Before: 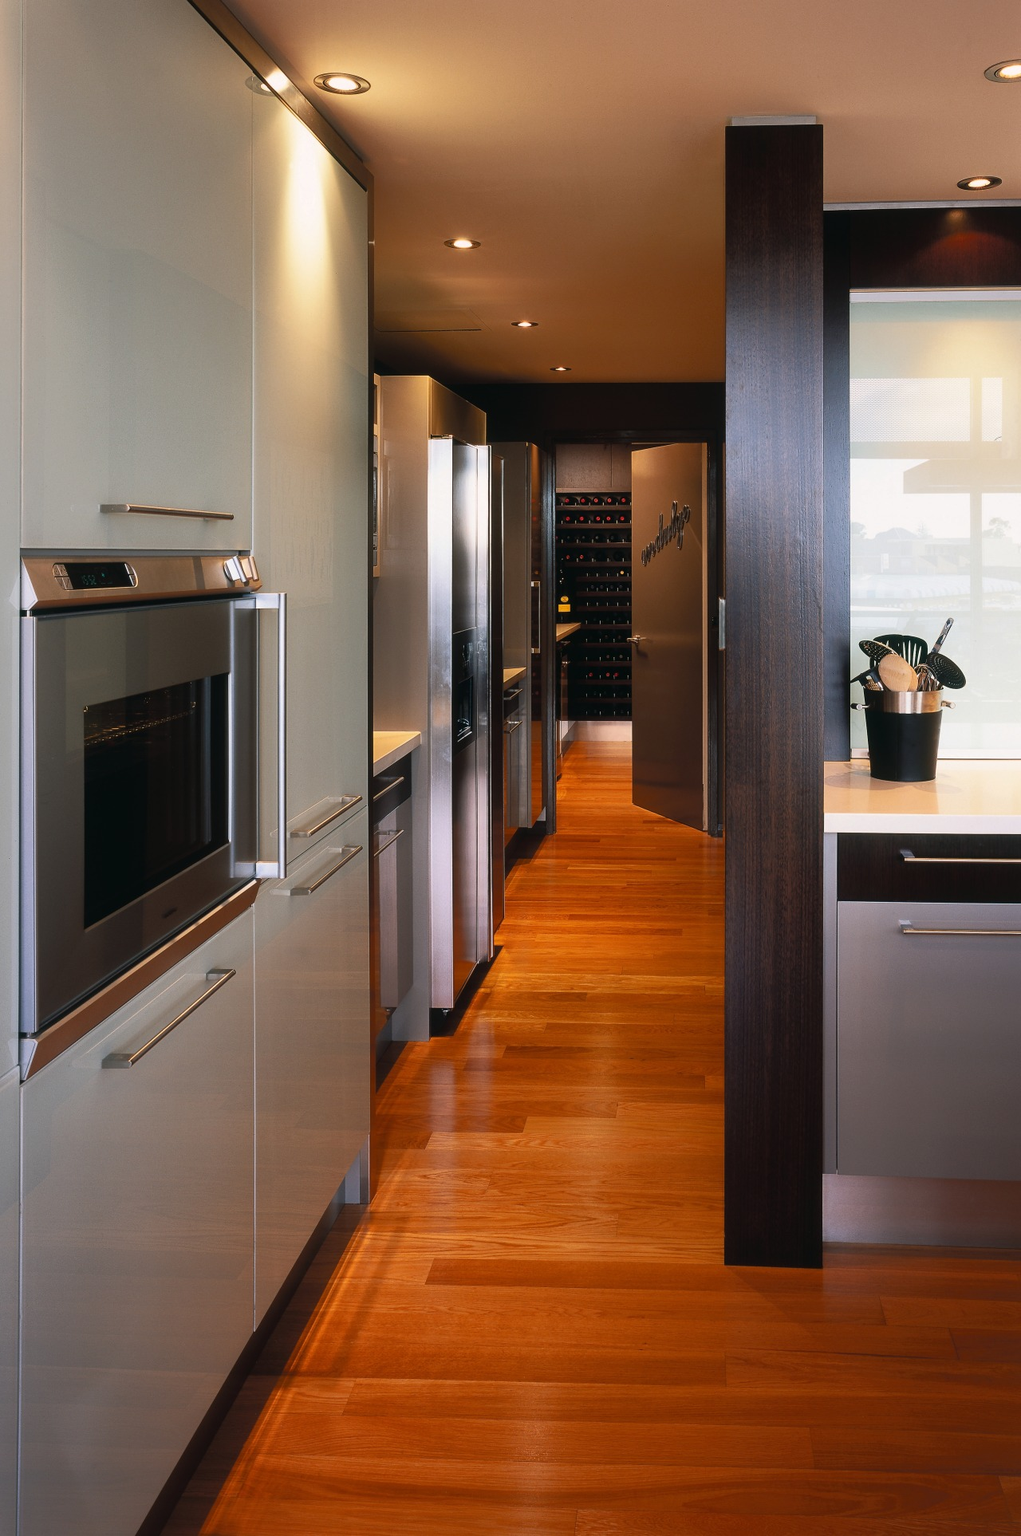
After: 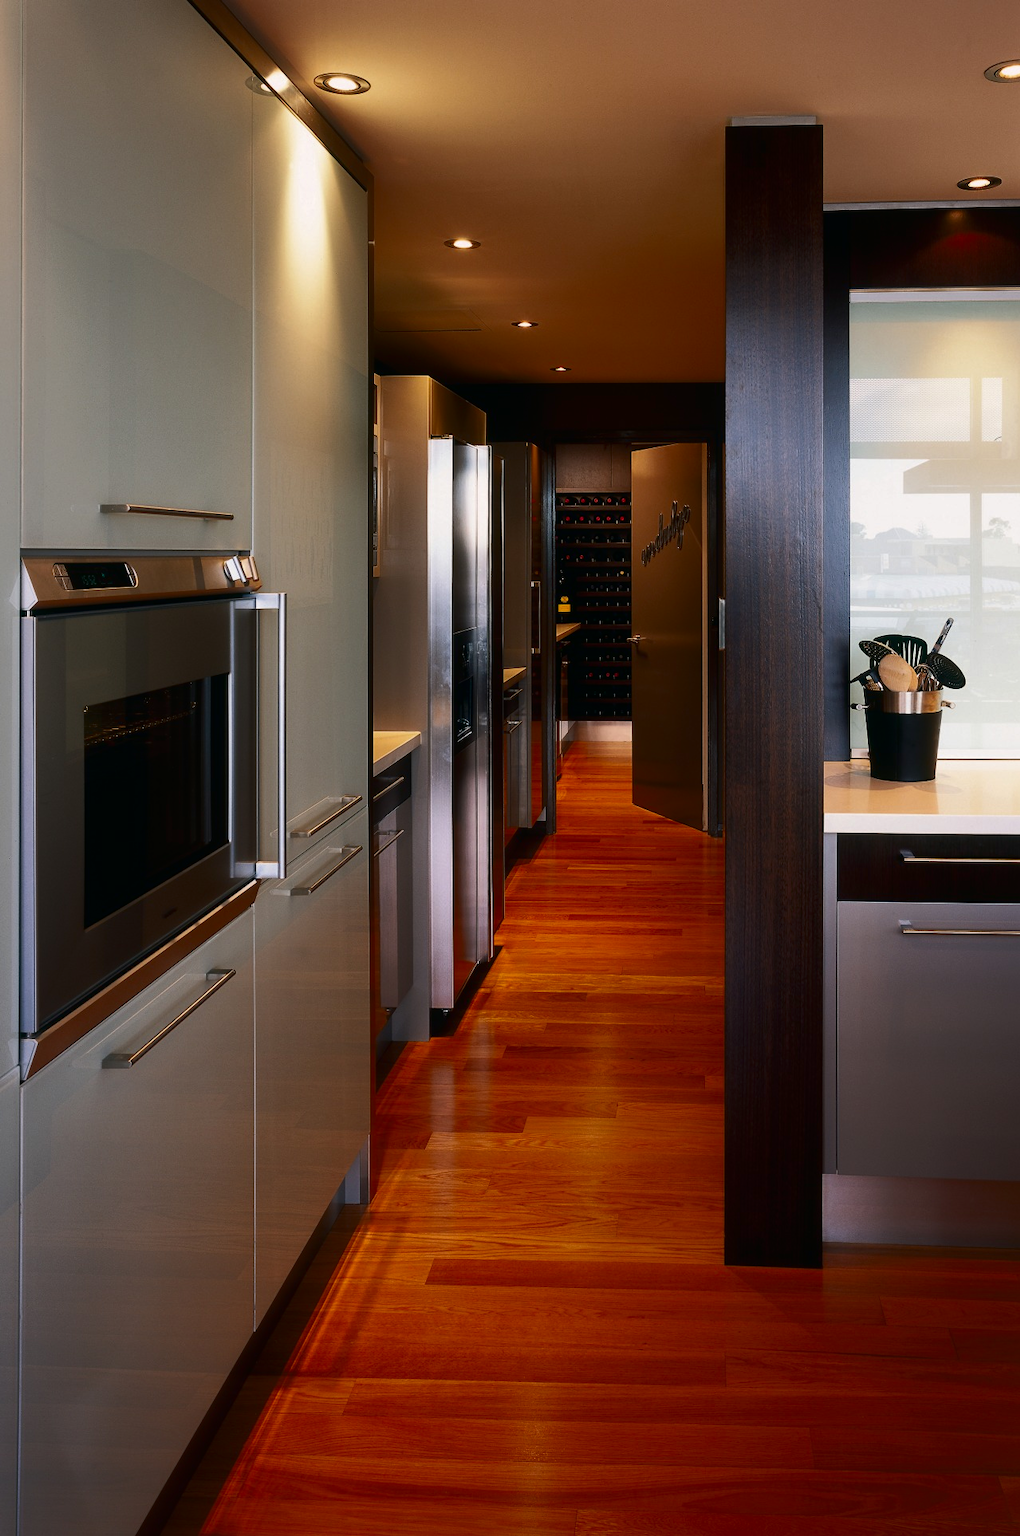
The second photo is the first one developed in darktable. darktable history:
contrast brightness saturation: brightness -0.2, saturation 0.082
vignetting: fall-off start 116.63%, fall-off radius 58.97%, saturation -0.019
